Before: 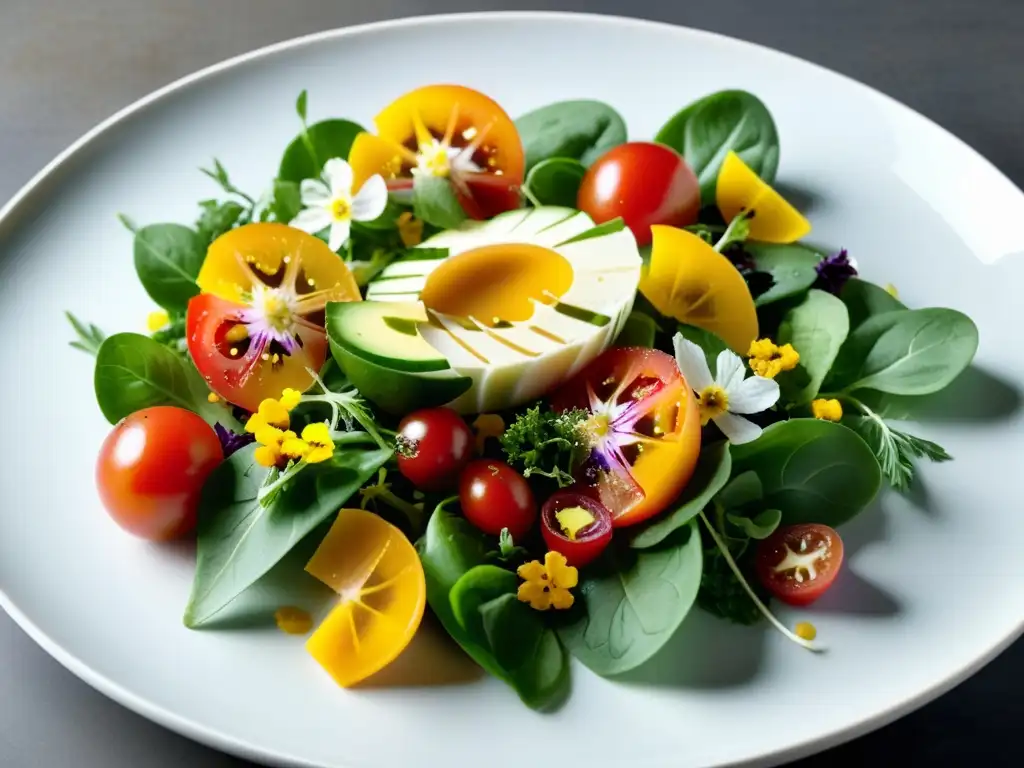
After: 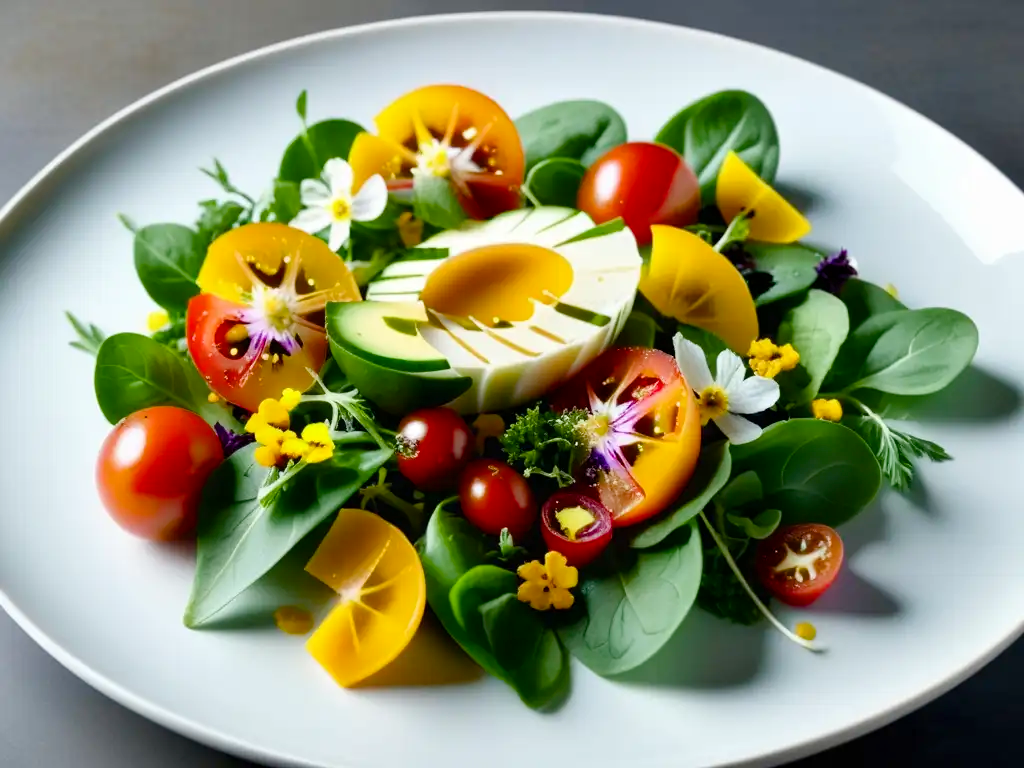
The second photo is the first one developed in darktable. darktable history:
color balance rgb: perceptual saturation grading › global saturation 20.91%, perceptual saturation grading › highlights -19.863%, perceptual saturation grading › shadows 29.307%
